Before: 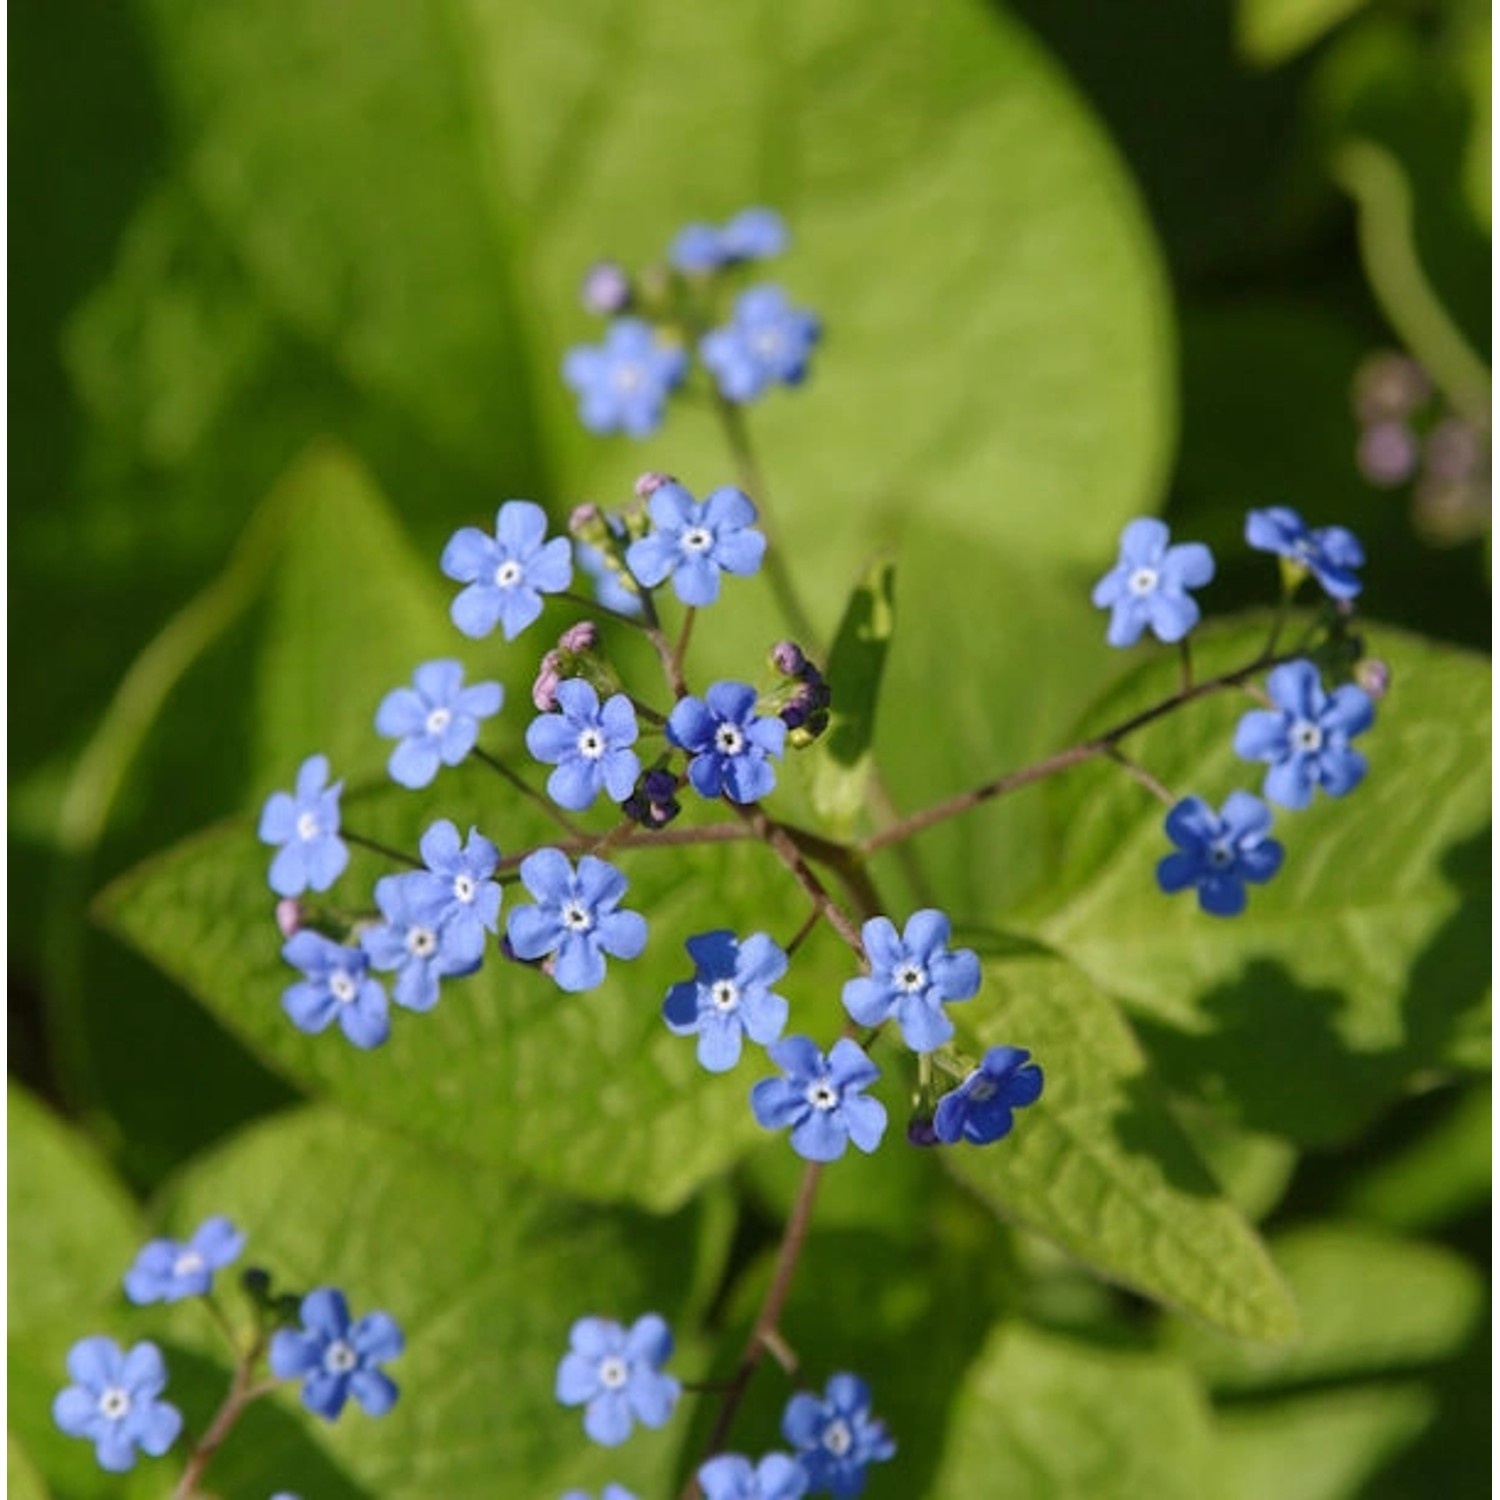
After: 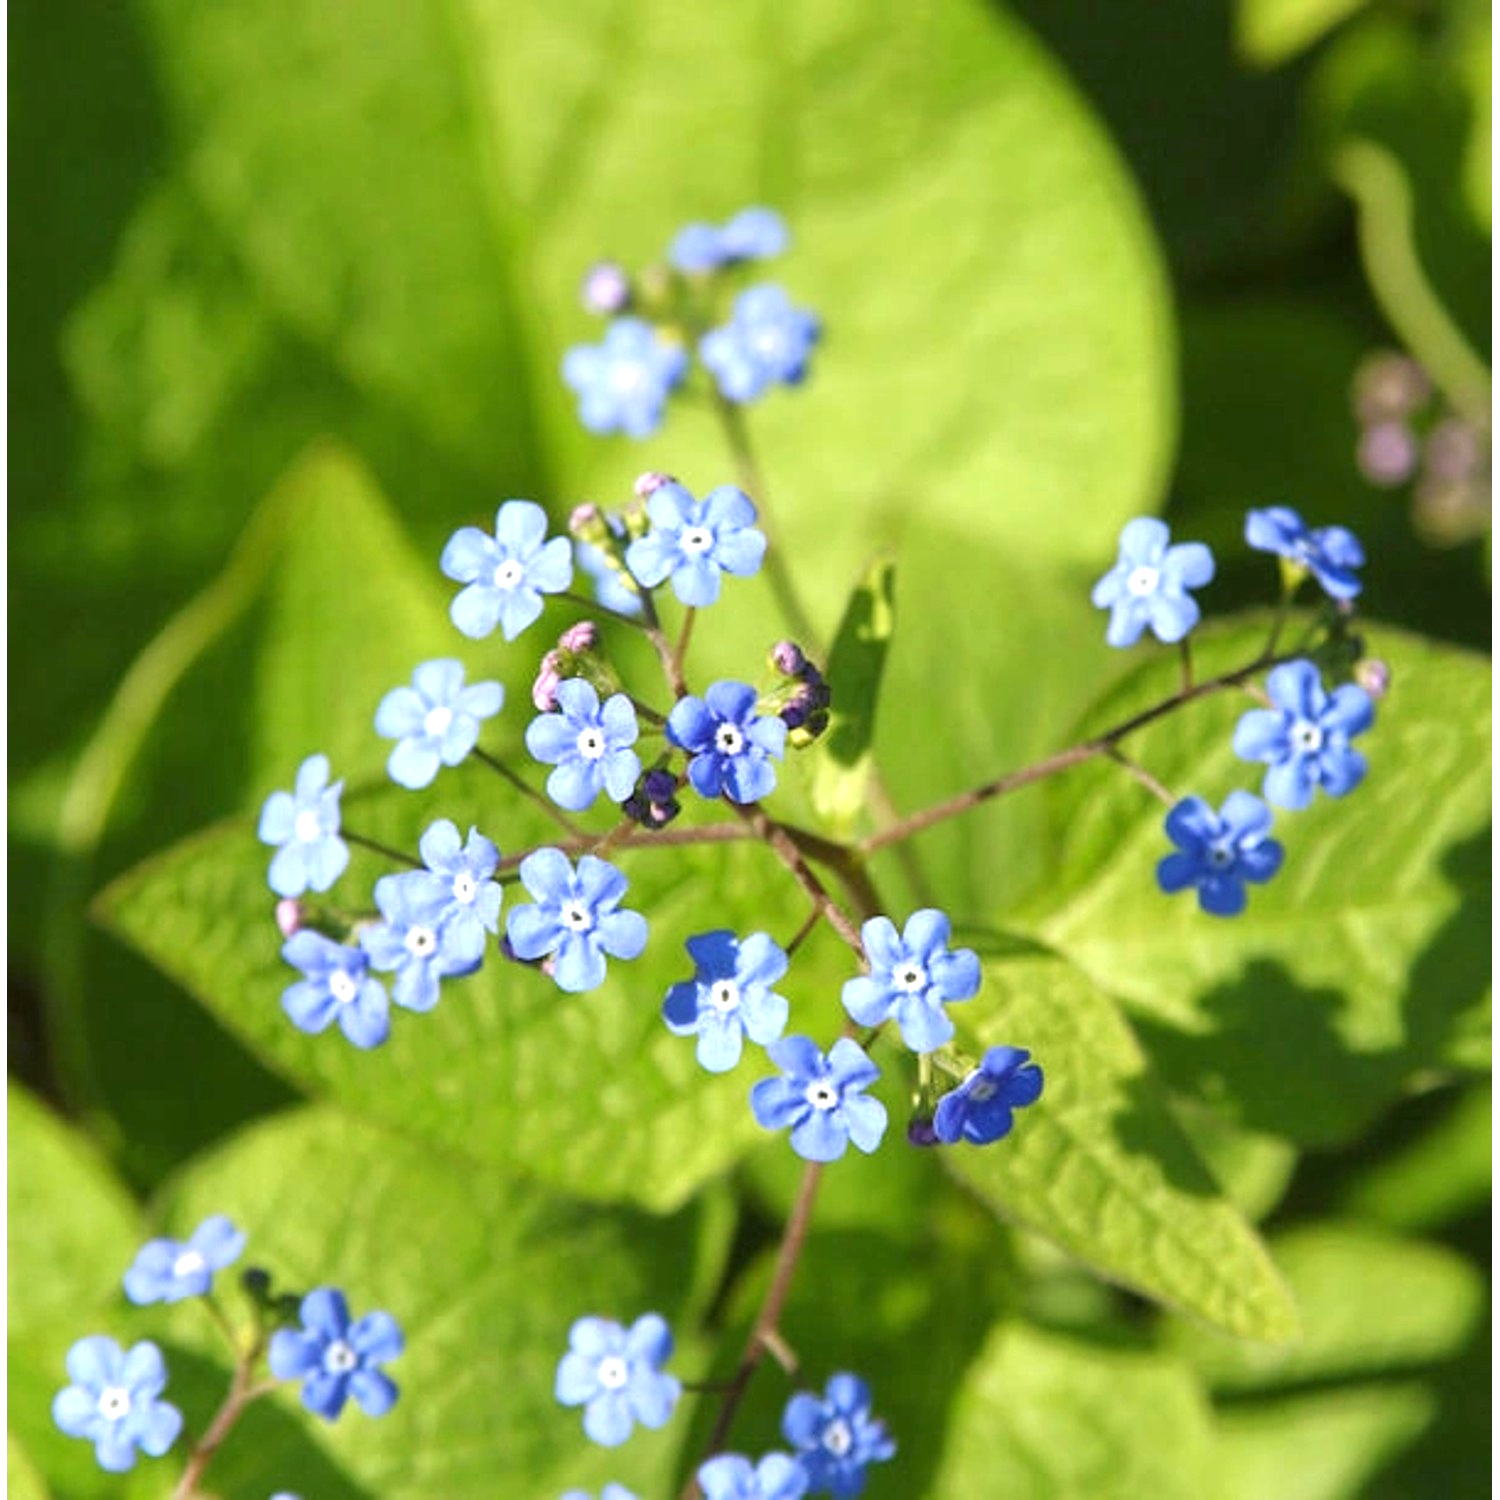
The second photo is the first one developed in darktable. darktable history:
exposure: exposure 1.001 EV, compensate highlight preservation false
